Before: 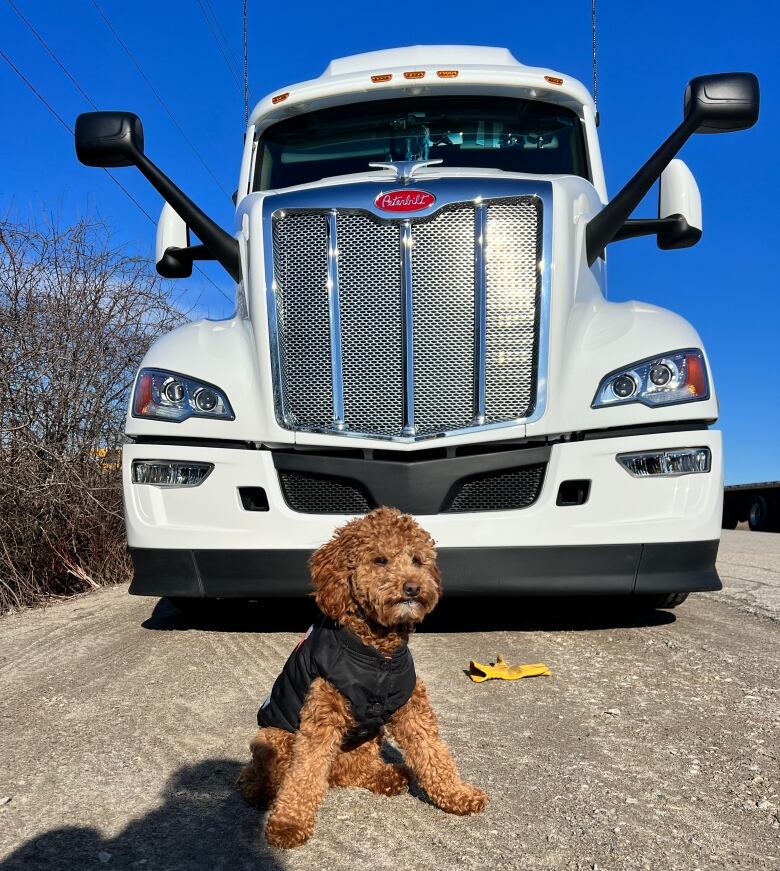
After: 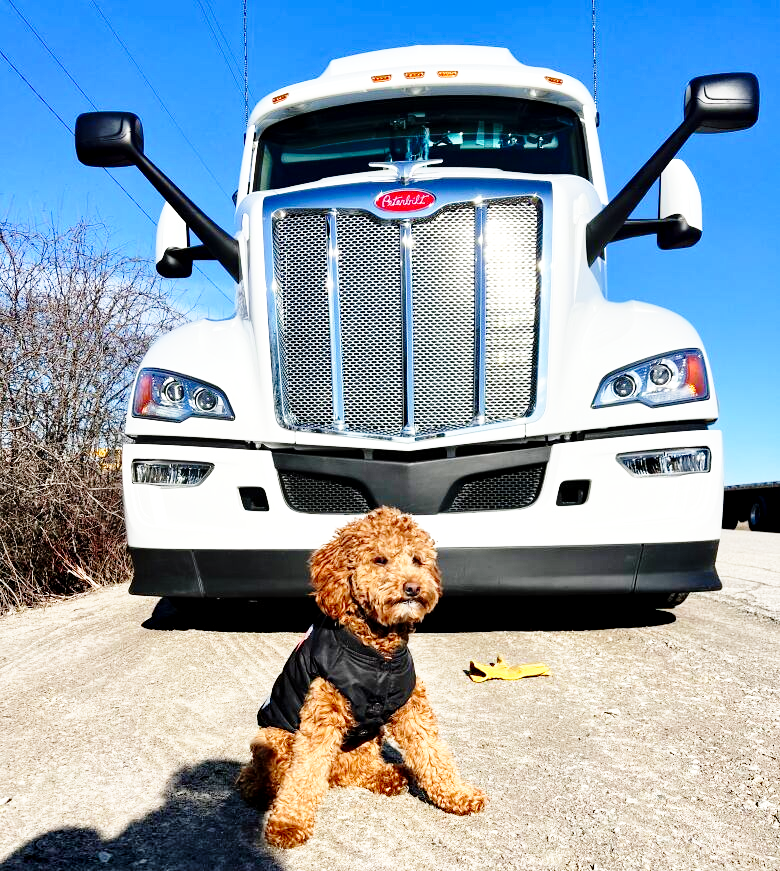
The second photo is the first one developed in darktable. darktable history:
base curve: curves: ch0 [(0, 0) (0.028, 0.03) (0.105, 0.232) (0.387, 0.748) (0.754, 0.968) (1, 1)], fusion 1, exposure shift 0.576, preserve colors none
white balance: emerald 1
